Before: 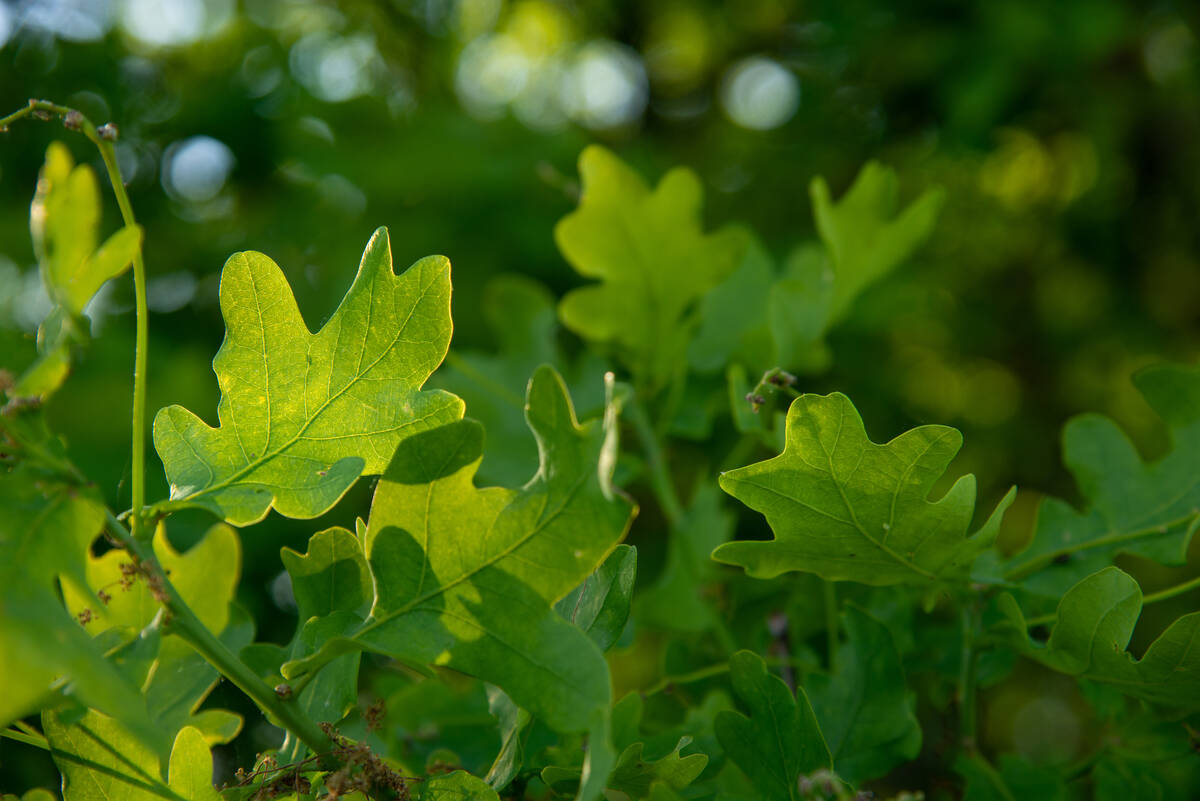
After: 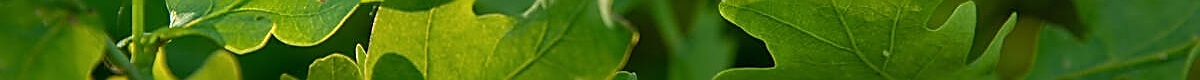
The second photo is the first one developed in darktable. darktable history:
crop and rotate: top 59.084%, bottom 30.916%
color balance rgb: on, module defaults
sharpen: amount 1
